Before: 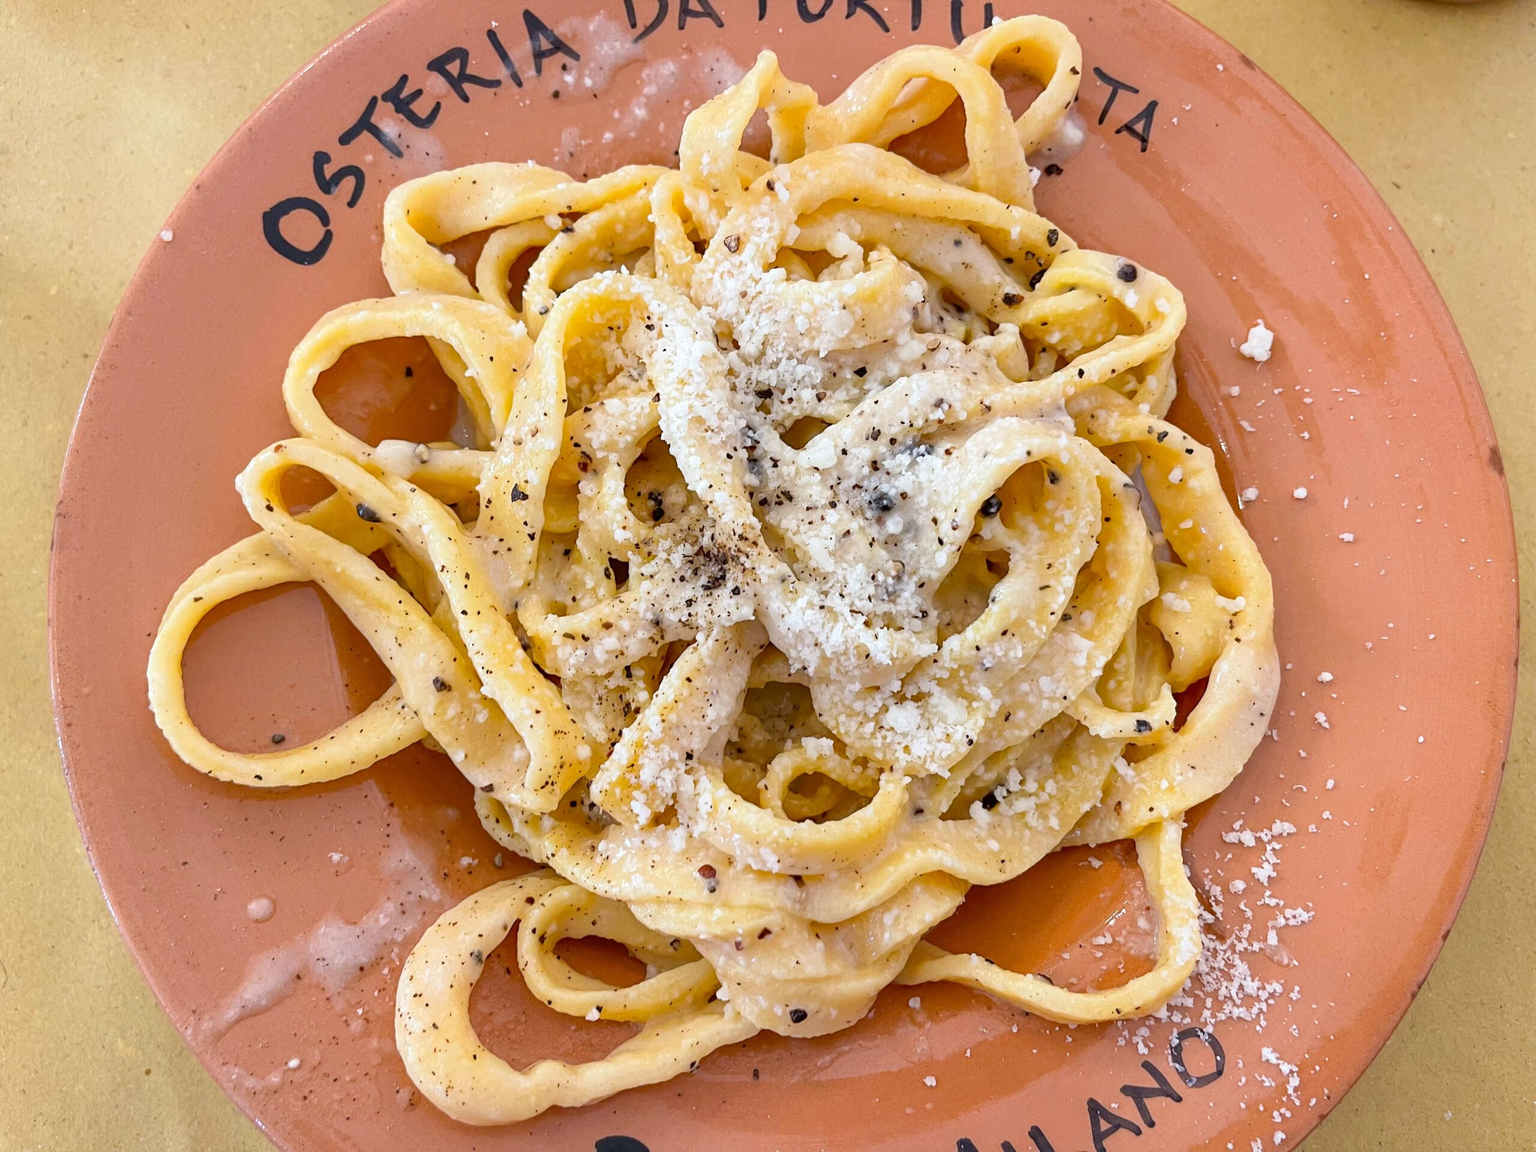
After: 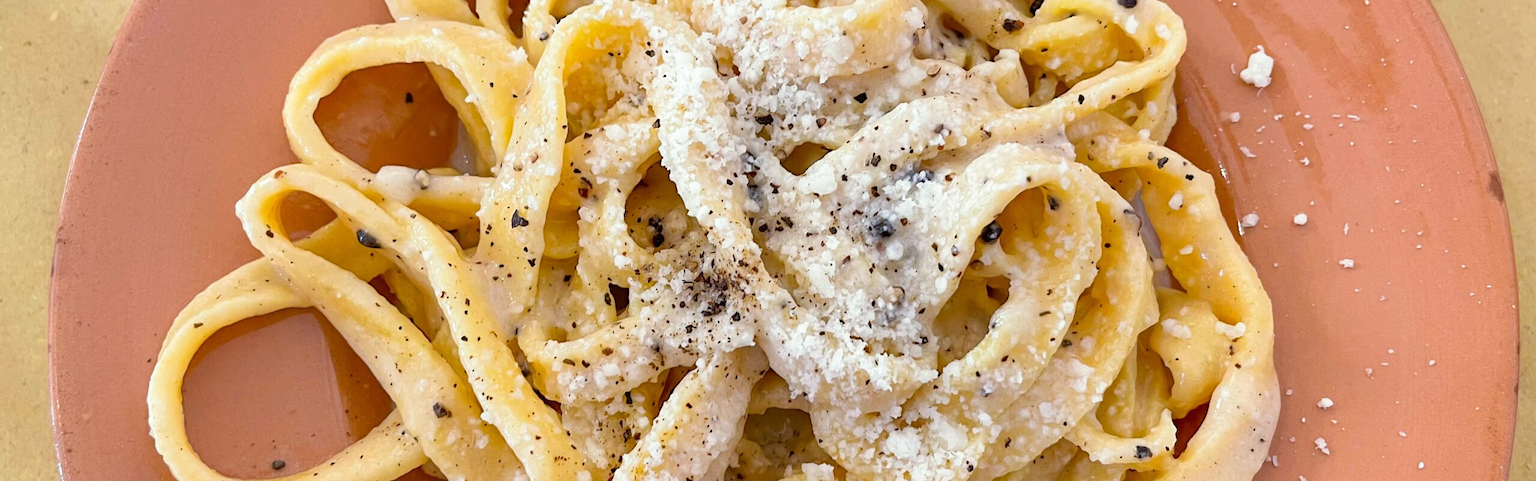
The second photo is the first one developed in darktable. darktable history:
split-toning: shadows › saturation 0.61, highlights › saturation 0.58, balance -28.74, compress 87.36%
crop and rotate: top 23.84%, bottom 34.294%
